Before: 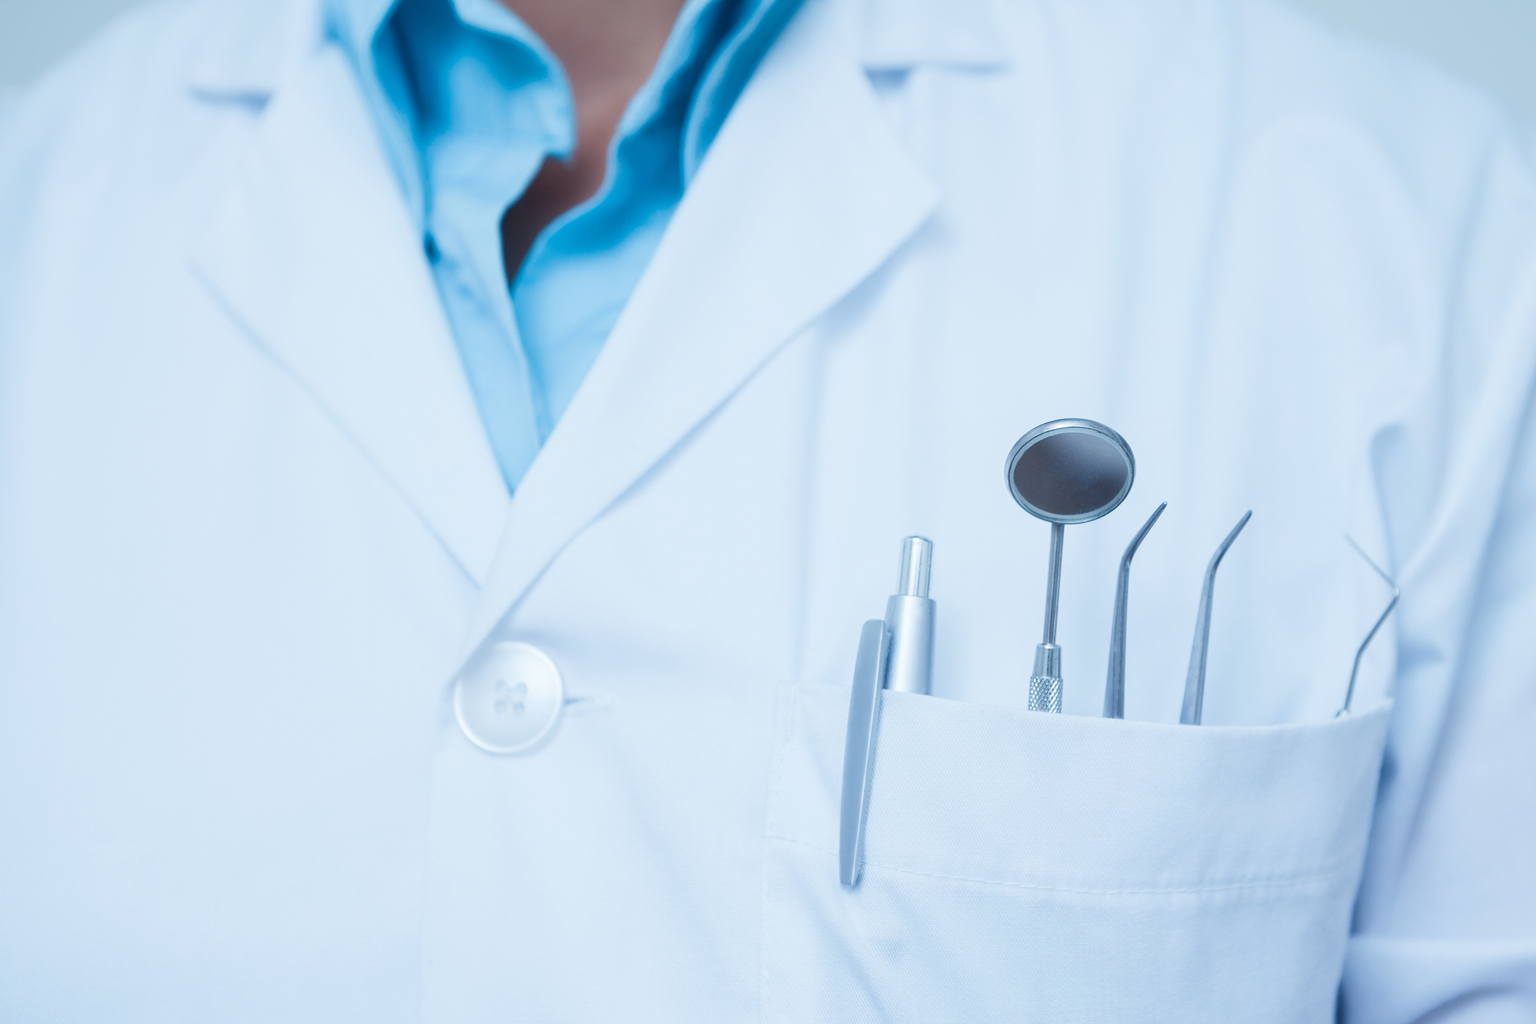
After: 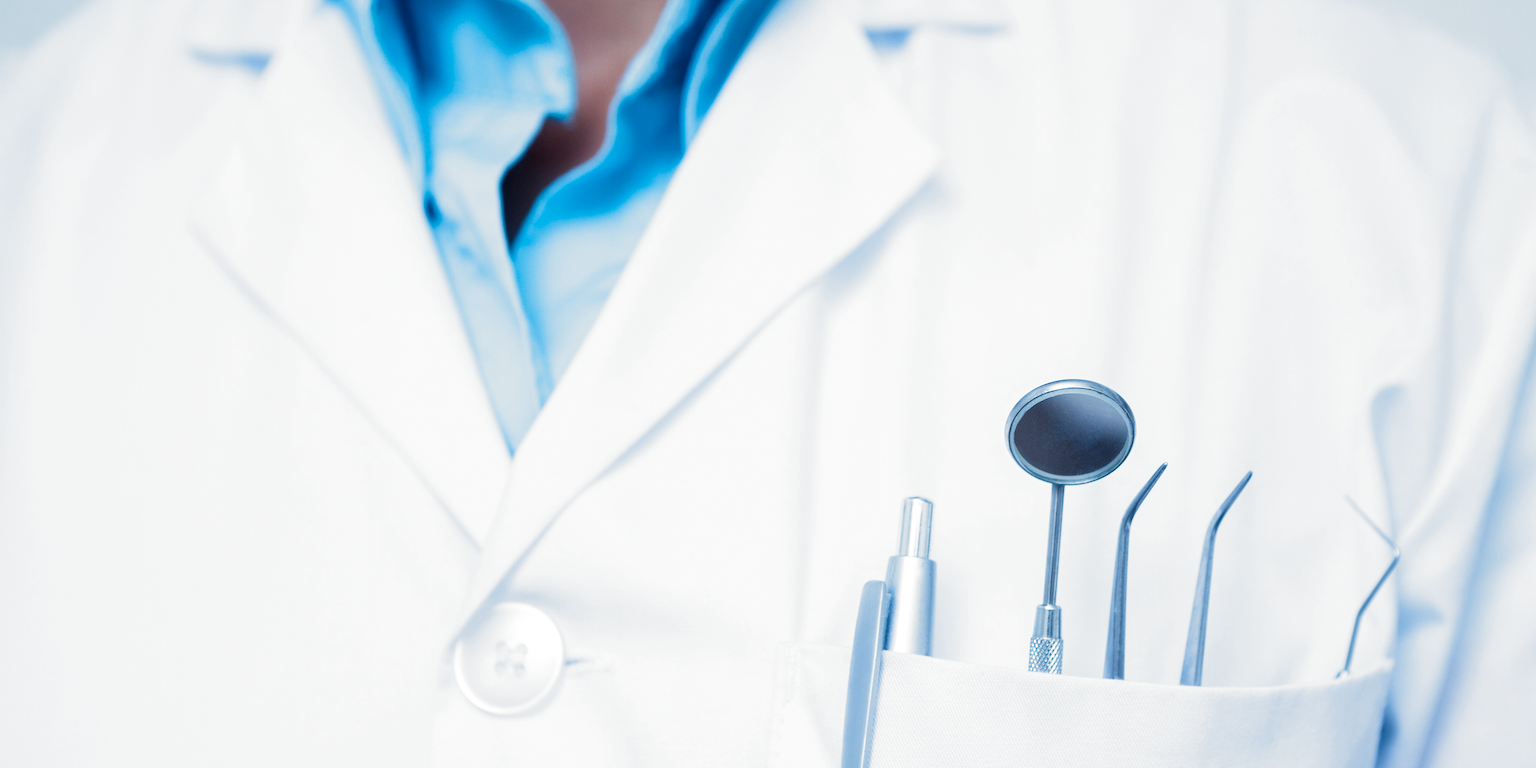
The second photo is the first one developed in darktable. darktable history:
crop: top 3.857%, bottom 21.132%
filmic rgb: black relative exposure -8.2 EV, white relative exposure 2.2 EV, threshold 3 EV, hardness 7.11, latitude 75%, contrast 1.325, highlights saturation mix -2%, shadows ↔ highlights balance 30%, preserve chrominance no, color science v5 (2021), contrast in shadows safe, contrast in highlights safe, enable highlight reconstruction true
